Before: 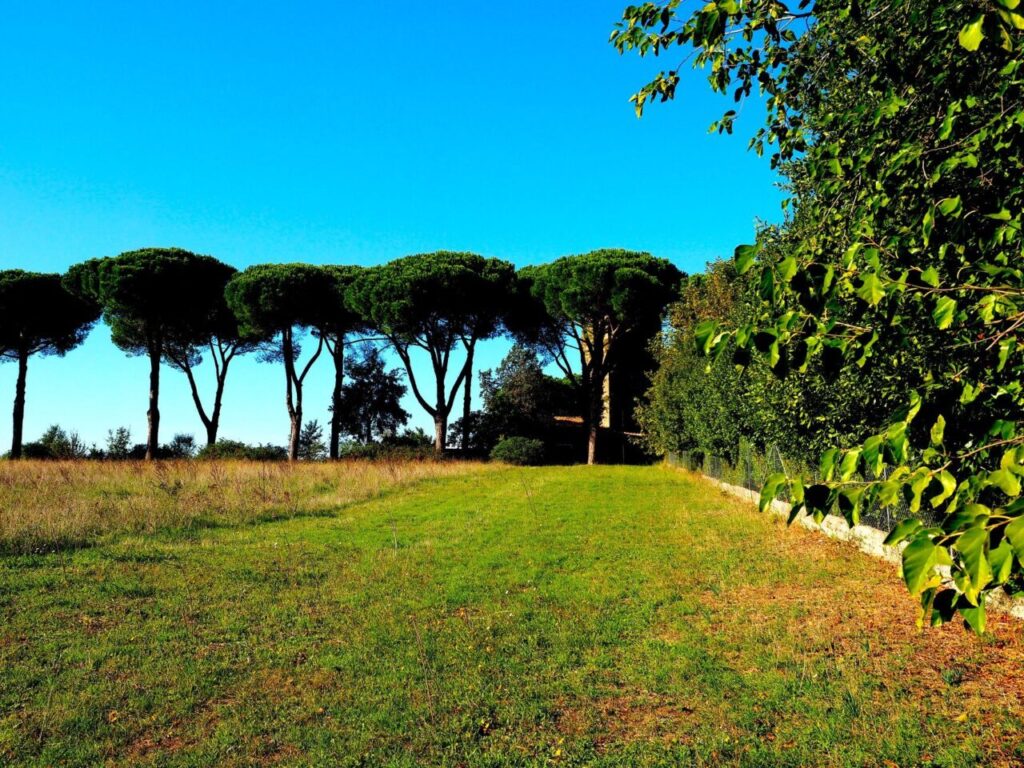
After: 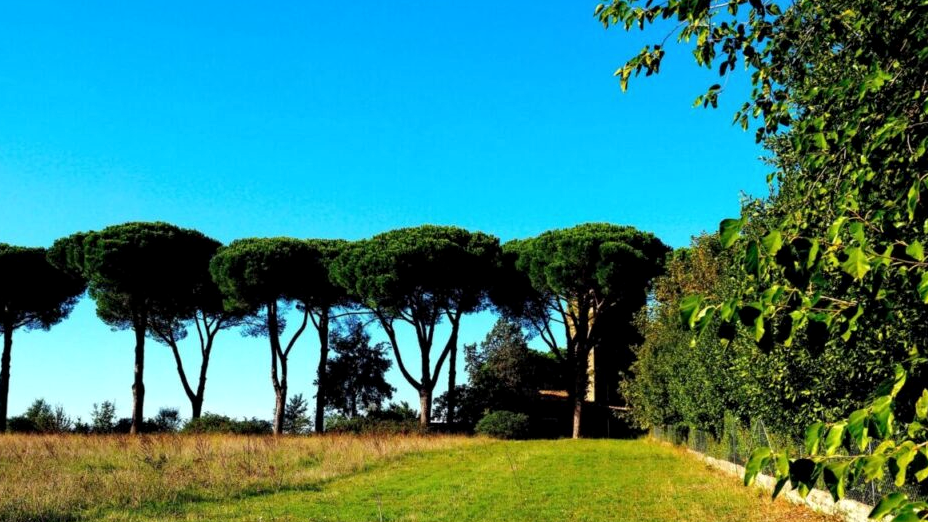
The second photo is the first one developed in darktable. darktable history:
crop: left 1.509%, top 3.452%, right 7.696%, bottom 28.452%
local contrast: highlights 100%, shadows 100%, detail 120%, midtone range 0.2
